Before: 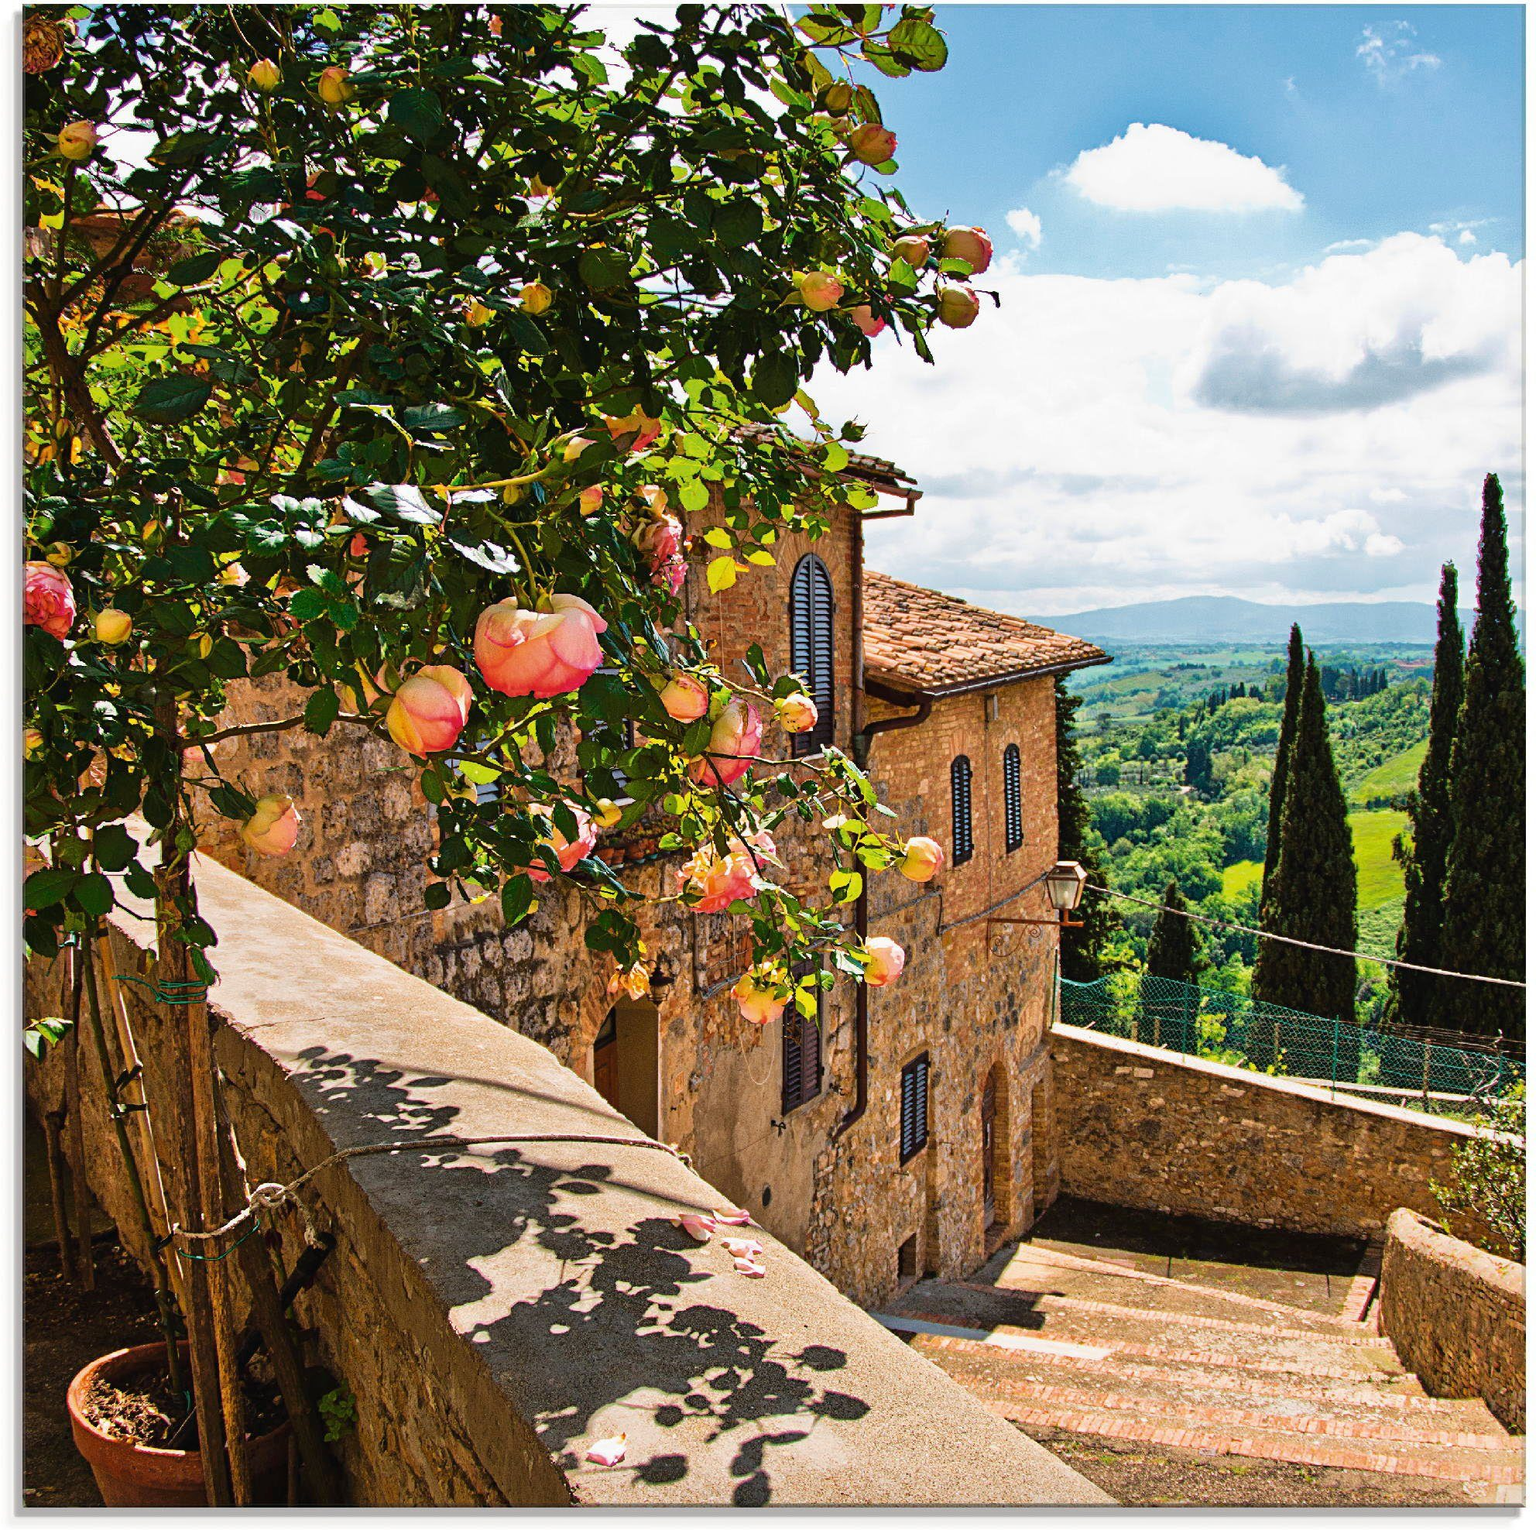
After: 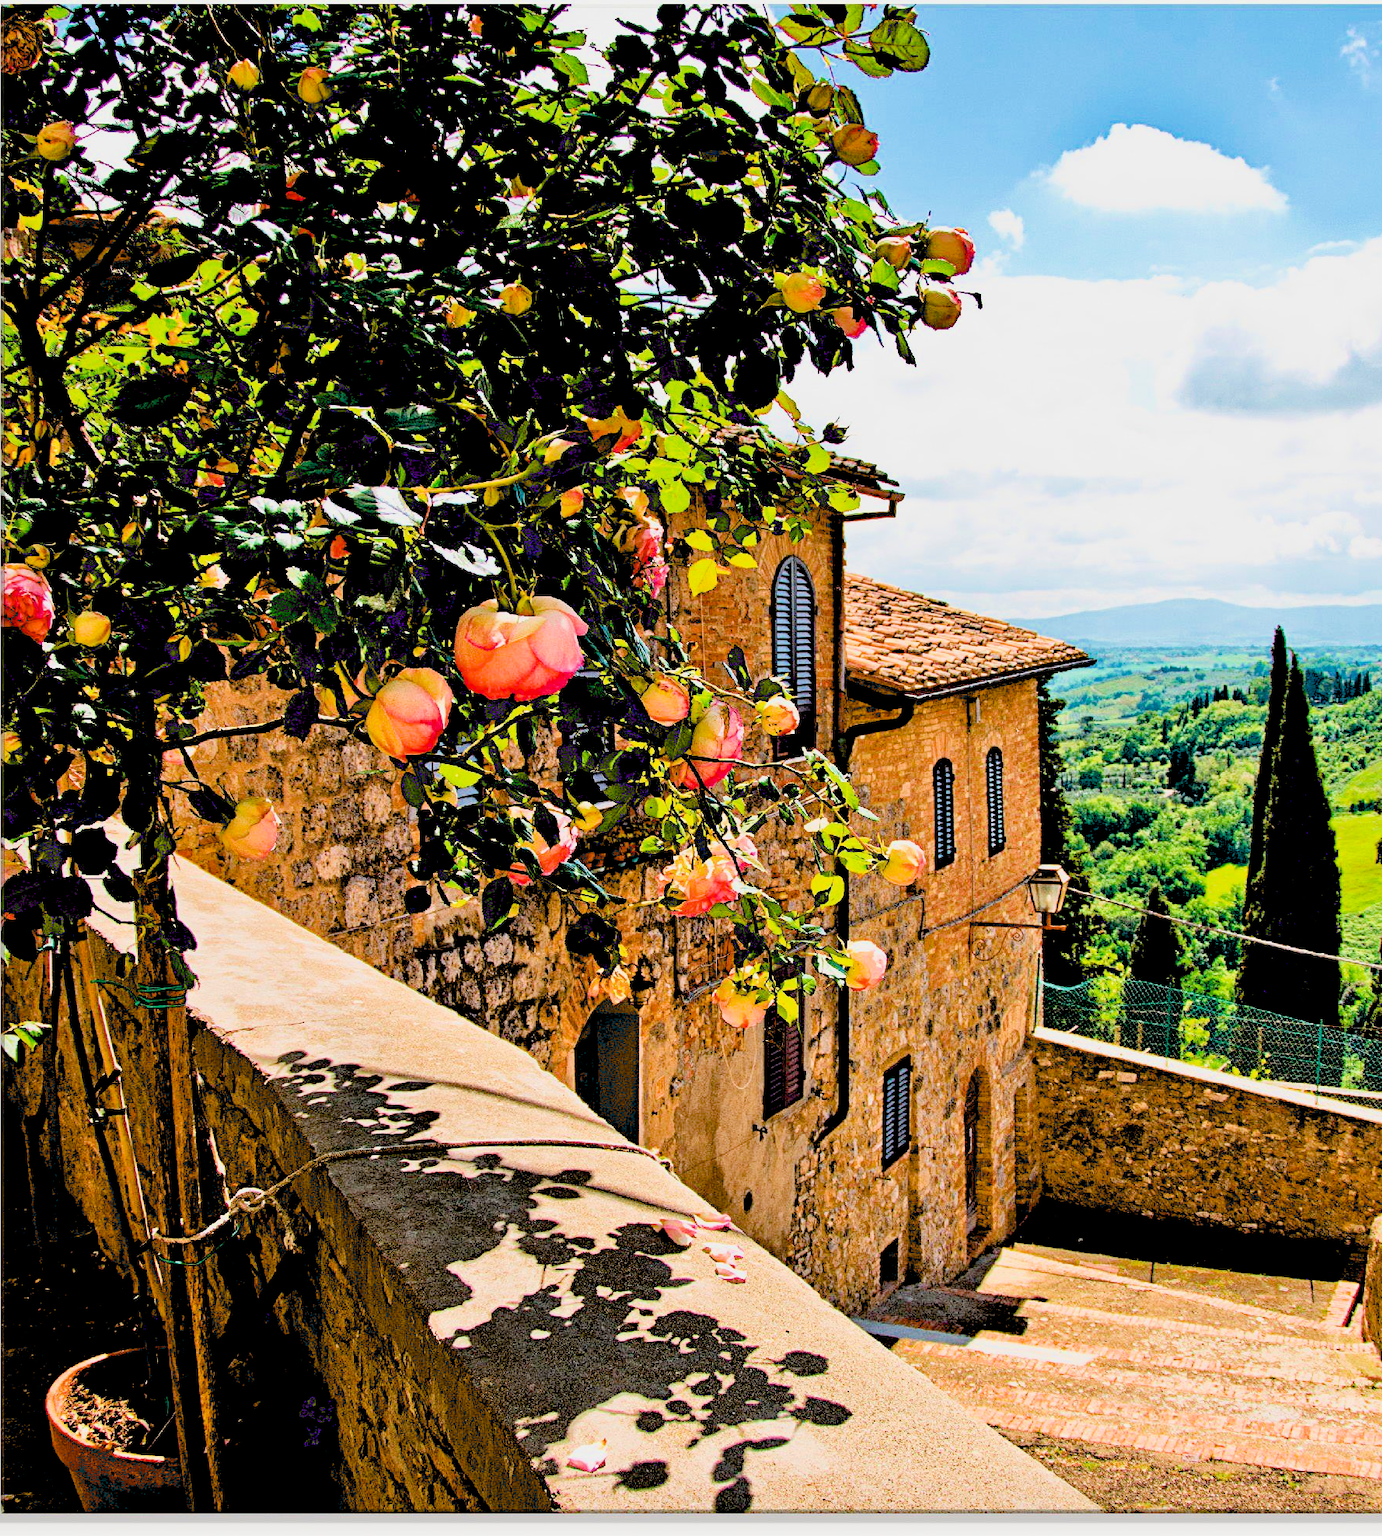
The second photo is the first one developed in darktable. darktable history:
crop and rotate: left 1.427%, right 8.857%
filmic rgb: black relative exposure -7.65 EV, white relative exposure 4.56 EV, hardness 3.61, color science v6 (2022)
exposure: black level correction 0.034, exposure 0.905 EV, compensate highlight preservation false
